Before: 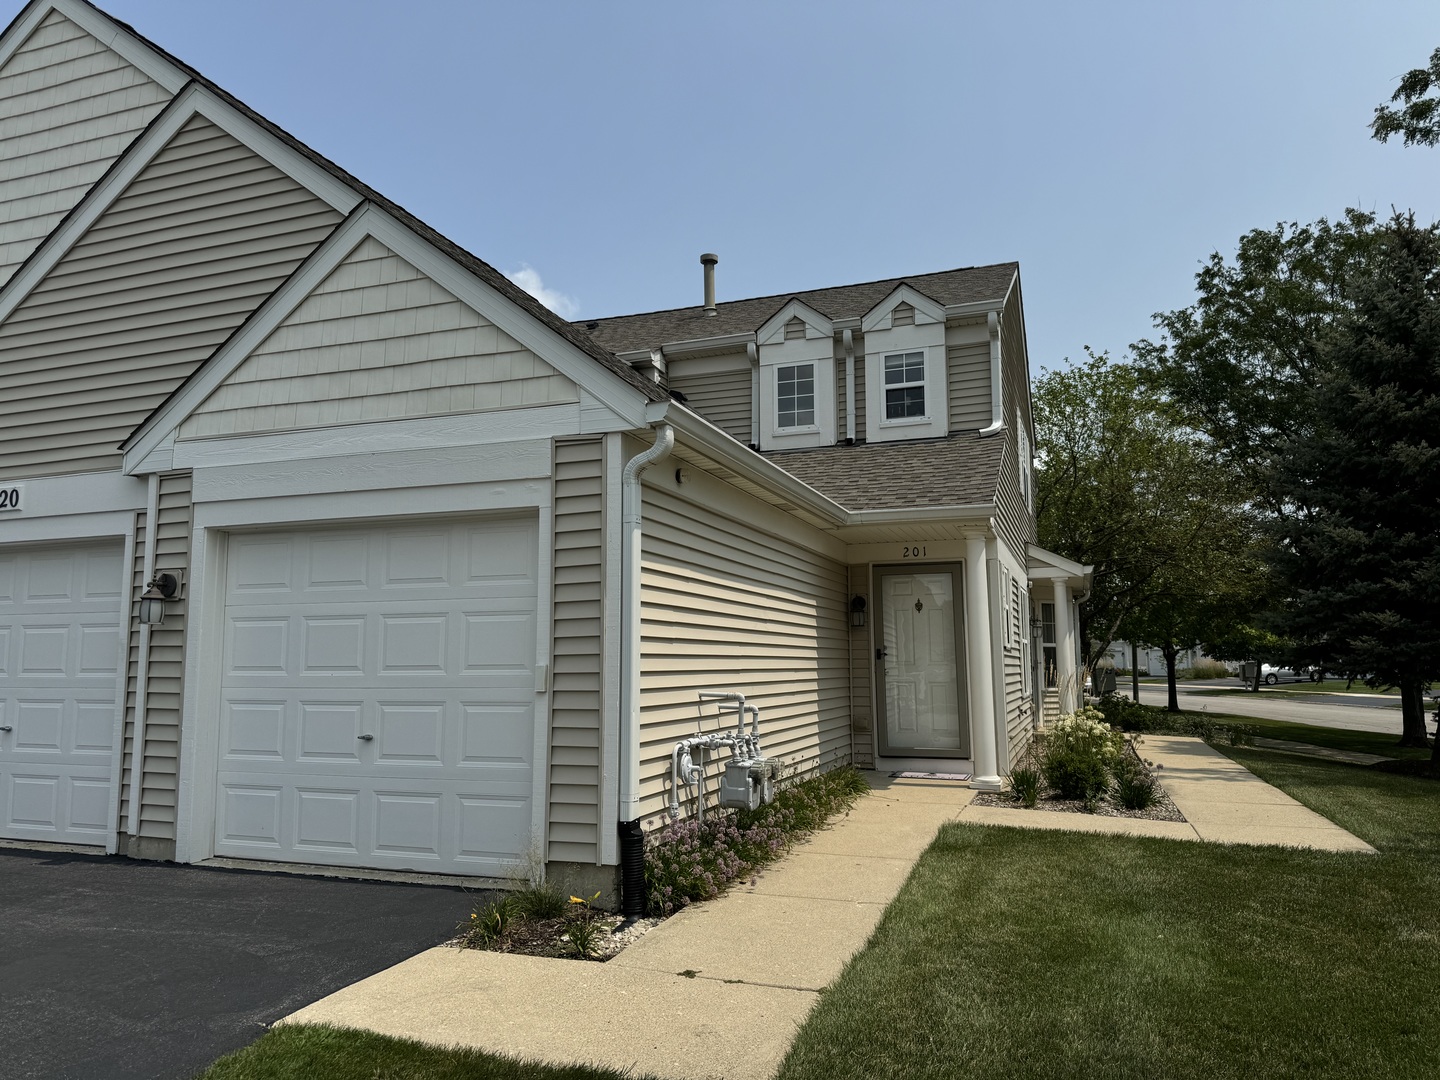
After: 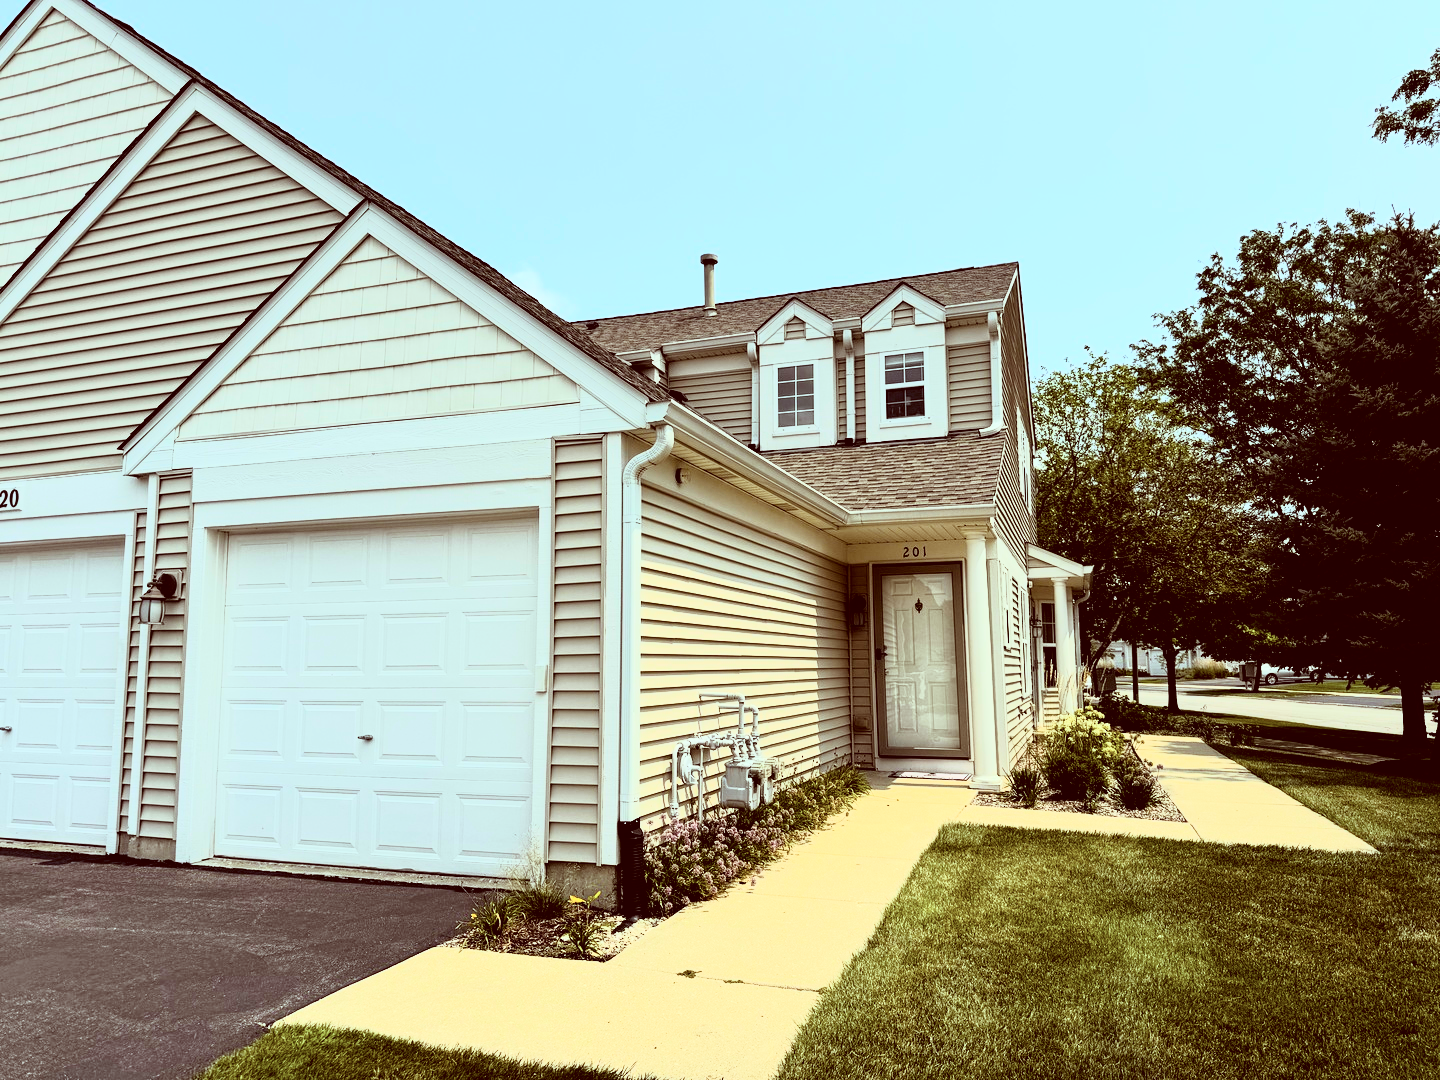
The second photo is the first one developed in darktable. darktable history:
filmic rgb: black relative exposure -7.65 EV, white relative exposure 4.56 EV, hardness 3.61, color science v6 (2022)
color balance rgb: linear chroma grading › global chroma 15.033%, perceptual saturation grading › global saturation 36.932%, global vibrance 20%
local contrast: highlights 101%, shadows 101%, detail 120%, midtone range 0.2
color correction: highlights a* -7.03, highlights b* -0.158, shadows a* 20.62, shadows b* 11.9
tone curve: curves: ch0 [(0, 0) (0.003, 0.005) (0.011, 0.018) (0.025, 0.041) (0.044, 0.072) (0.069, 0.113) (0.1, 0.163) (0.136, 0.221) (0.177, 0.289) (0.224, 0.366) (0.277, 0.452) (0.335, 0.546) (0.399, 0.65) (0.468, 0.763) (0.543, 0.885) (0.623, 0.93) (0.709, 0.946) (0.801, 0.963) (0.898, 0.981) (1, 1)], color space Lab, independent channels, preserve colors none
